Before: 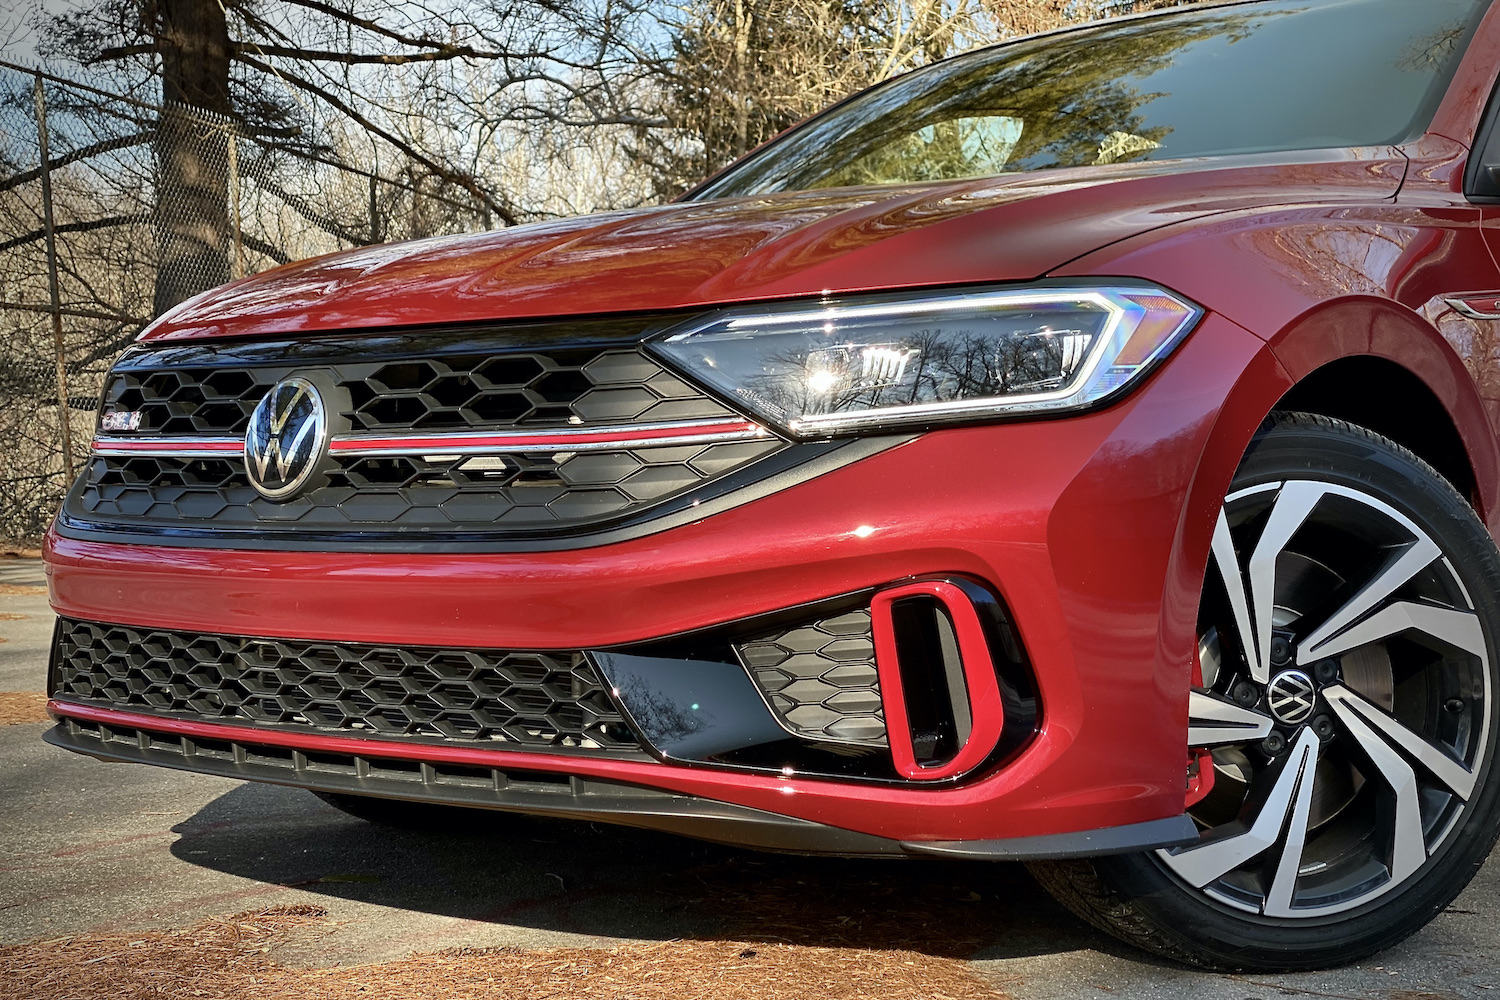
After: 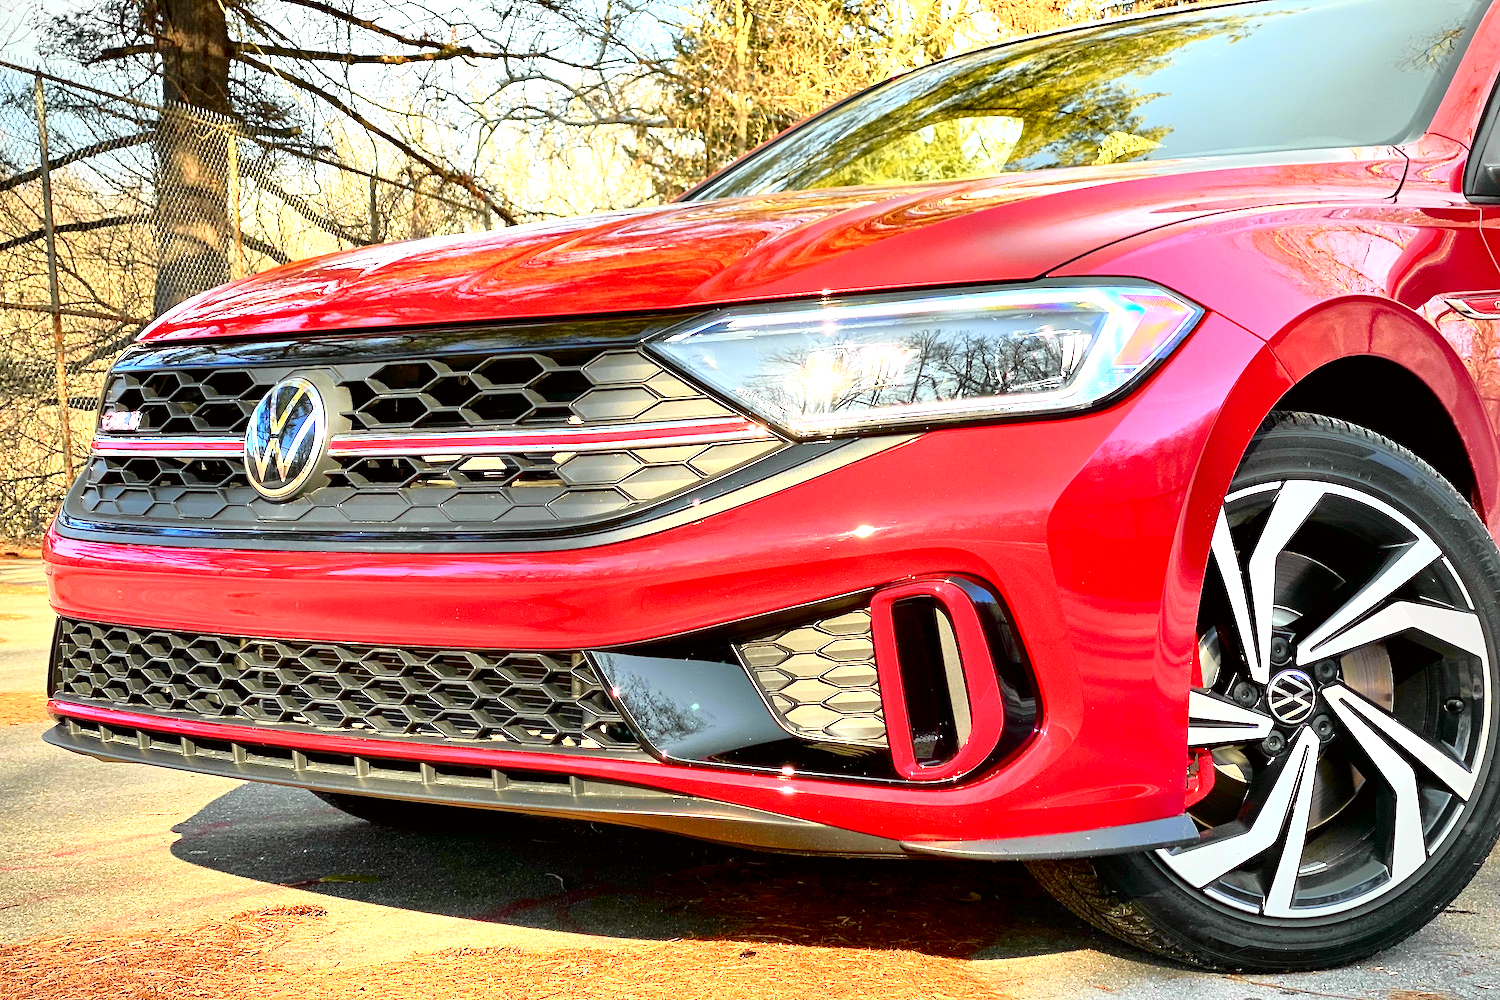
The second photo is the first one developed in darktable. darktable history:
exposure: black level correction 0, exposure 1.488 EV, compensate highlight preservation false
tone curve: curves: ch0 [(0, 0) (0.062, 0.023) (0.168, 0.142) (0.359, 0.44) (0.469, 0.544) (0.634, 0.722) (0.839, 0.909) (0.998, 0.978)]; ch1 [(0, 0) (0.437, 0.453) (0.472, 0.47) (0.502, 0.504) (0.527, 0.546) (0.568, 0.619) (0.608, 0.665) (0.669, 0.748) (0.859, 0.899) (1, 1)]; ch2 [(0, 0) (0.33, 0.301) (0.421, 0.443) (0.473, 0.501) (0.504, 0.504) (0.535, 0.564) (0.575, 0.625) (0.608, 0.676) (1, 1)], color space Lab, independent channels, preserve colors none
